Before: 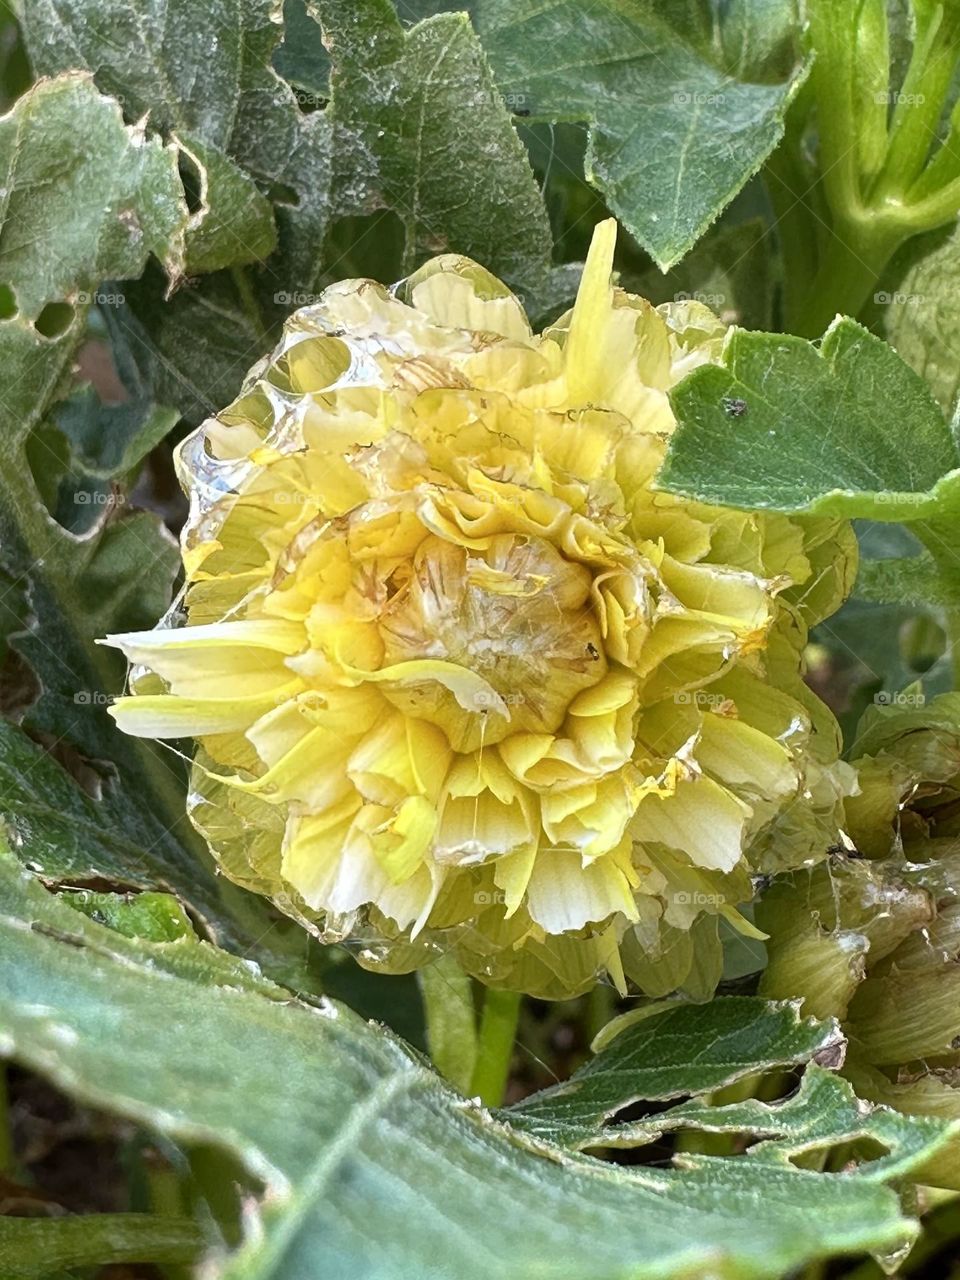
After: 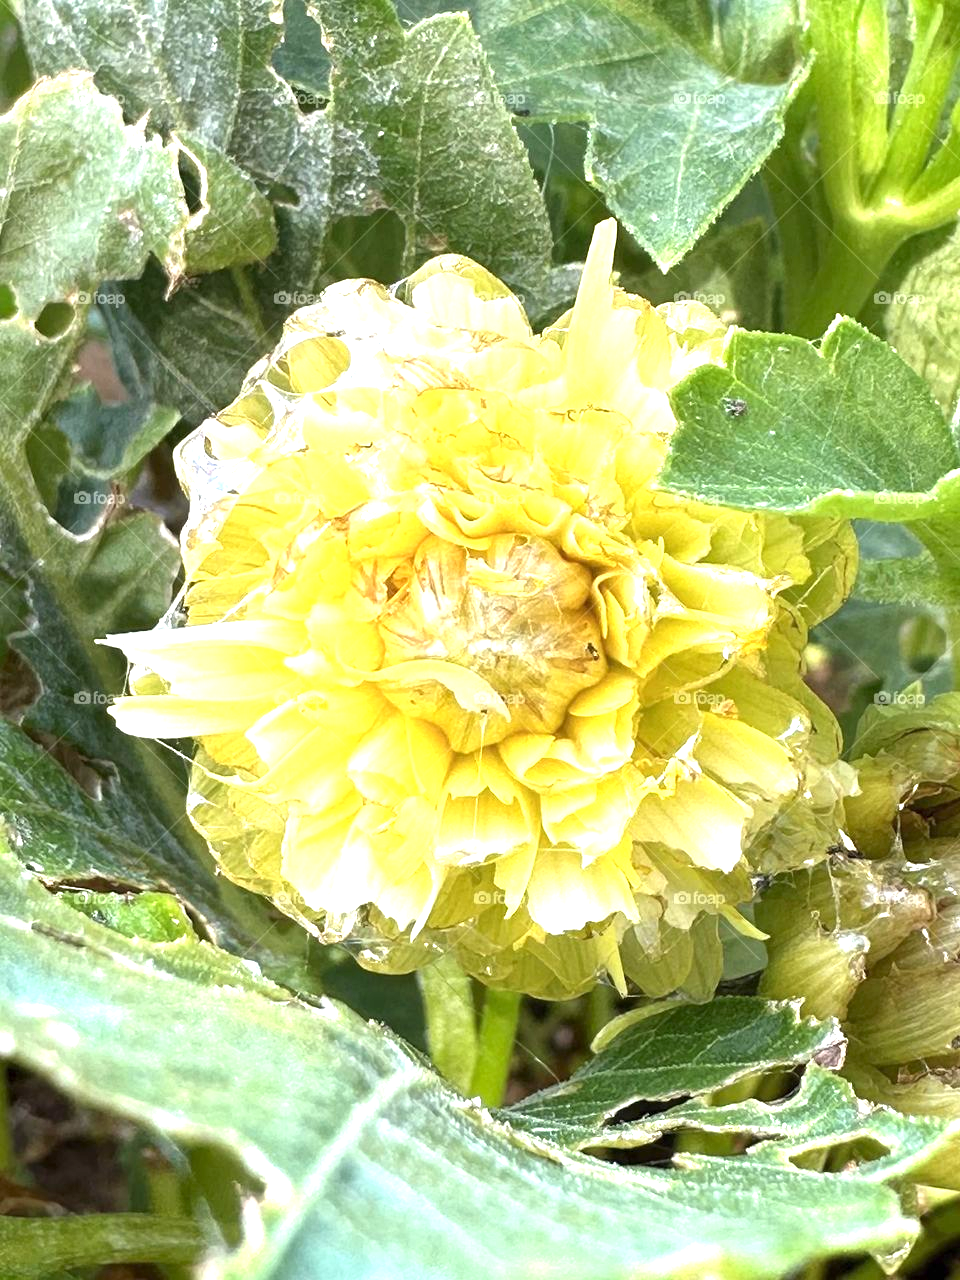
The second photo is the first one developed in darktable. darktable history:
exposure: exposure 1.147 EV, compensate highlight preservation false
